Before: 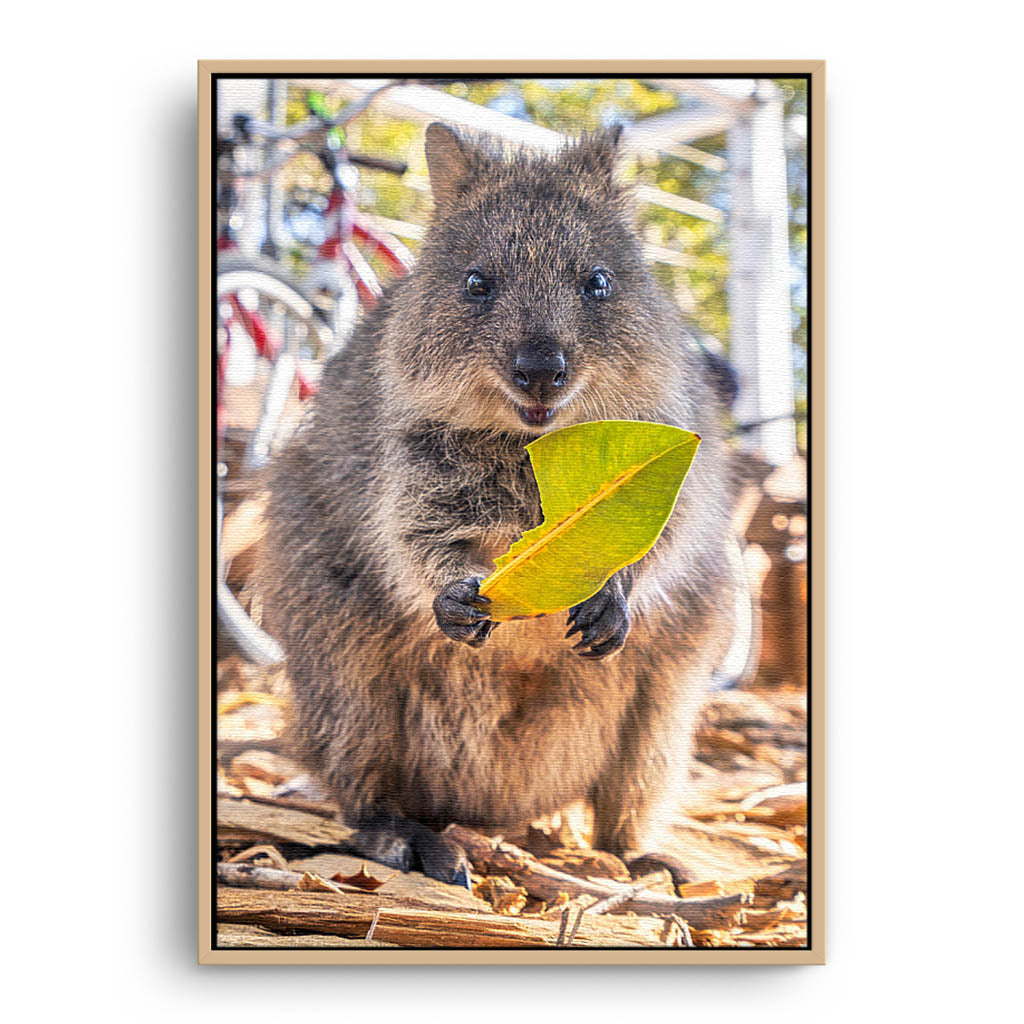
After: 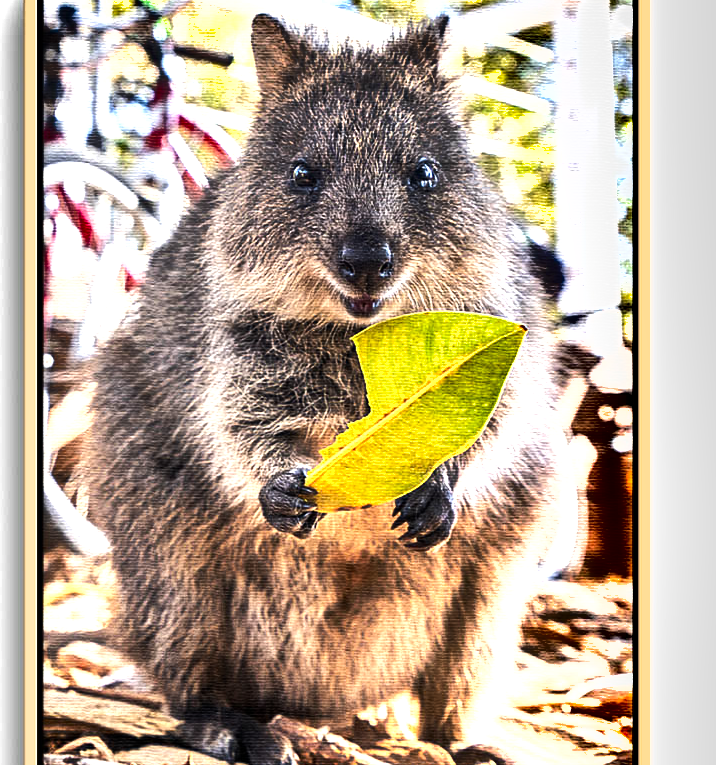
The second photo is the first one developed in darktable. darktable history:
shadows and highlights: shadows 60, soften with gaussian
tone equalizer: -8 EV -1.08 EV, -7 EV -1.01 EV, -6 EV -0.867 EV, -5 EV -0.578 EV, -3 EV 0.578 EV, -2 EV 0.867 EV, -1 EV 1.01 EV, +0 EV 1.08 EV, edges refinement/feathering 500, mask exposure compensation -1.57 EV, preserve details no
crop and rotate: left 17.046%, top 10.659%, right 12.989%, bottom 14.553%
